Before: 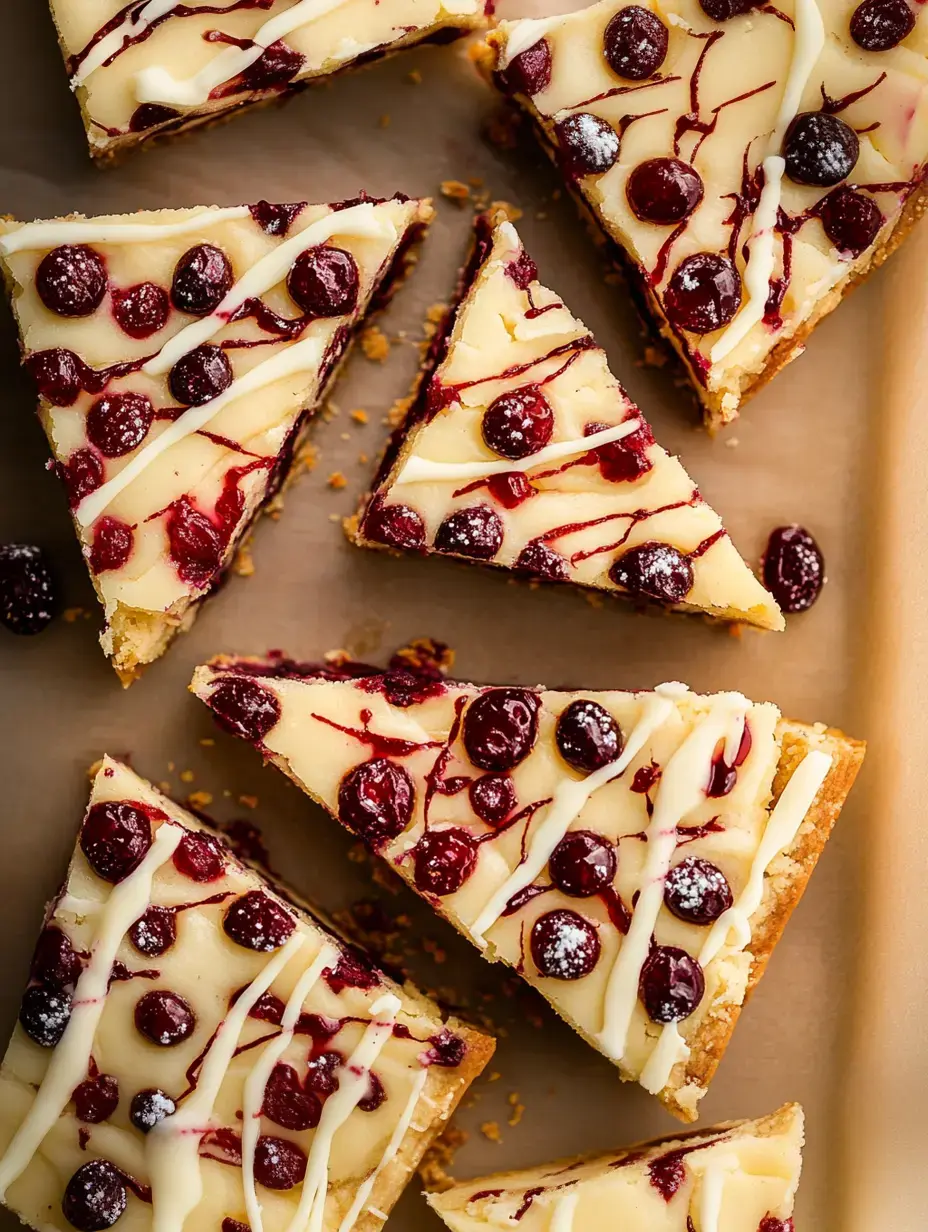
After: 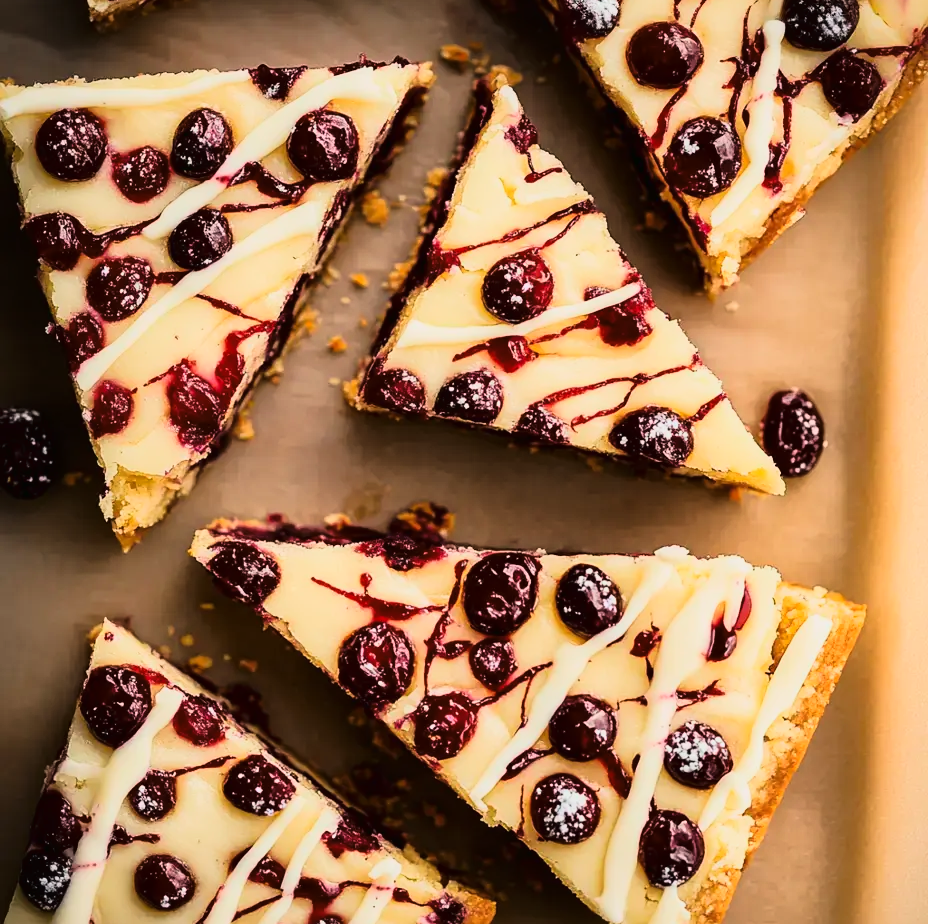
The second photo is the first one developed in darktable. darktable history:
crop: top 11.047%, bottom 13.887%
tone curve: curves: ch0 [(0, 0.008) (0.081, 0.044) (0.177, 0.123) (0.283, 0.253) (0.416, 0.449) (0.495, 0.524) (0.661, 0.756) (0.796, 0.859) (1, 0.951)]; ch1 [(0, 0) (0.161, 0.092) (0.35, 0.33) (0.392, 0.392) (0.427, 0.426) (0.479, 0.472) (0.505, 0.5) (0.521, 0.524) (0.567, 0.556) (0.583, 0.588) (0.625, 0.627) (0.678, 0.733) (1, 1)]; ch2 [(0, 0) (0.346, 0.362) (0.404, 0.427) (0.502, 0.499) (0.531, 0.523) (0.544, 0.561) (0.58, 0.59) (0.629, 0.642) (0.717, 0.678) (1, 1)], color space Lab, linked channels, preserve colors none
